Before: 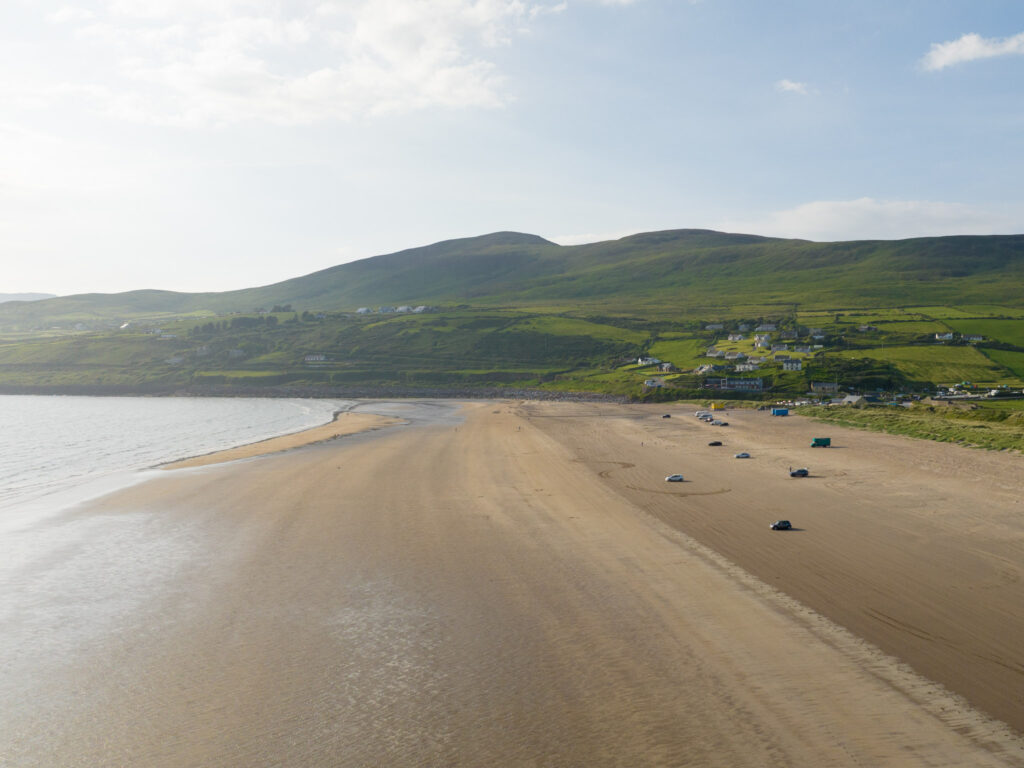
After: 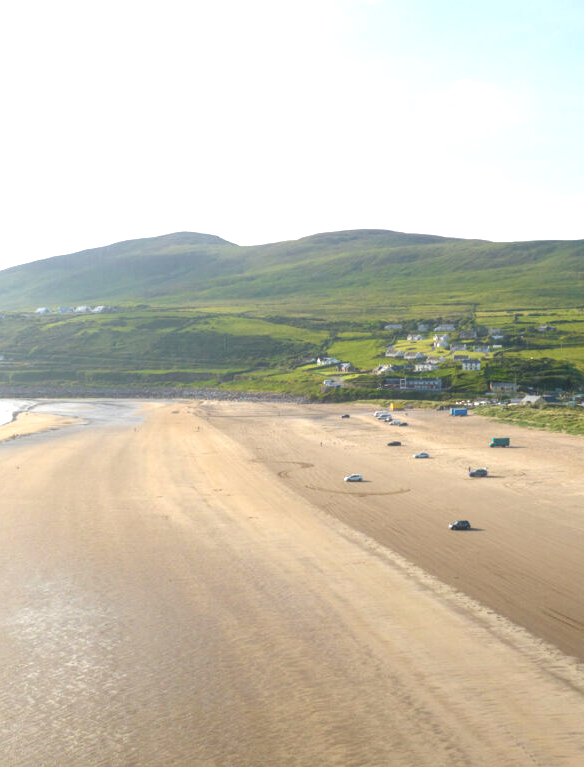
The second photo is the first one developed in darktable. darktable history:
crop: left 31.433%, top 0.007%, right 11.446%
exposure: exposure 1 EV, compensate highlight preservation false
local contrast: detail 109%
haze removal: strength -0.114, compatibility mode true, adaptive false
